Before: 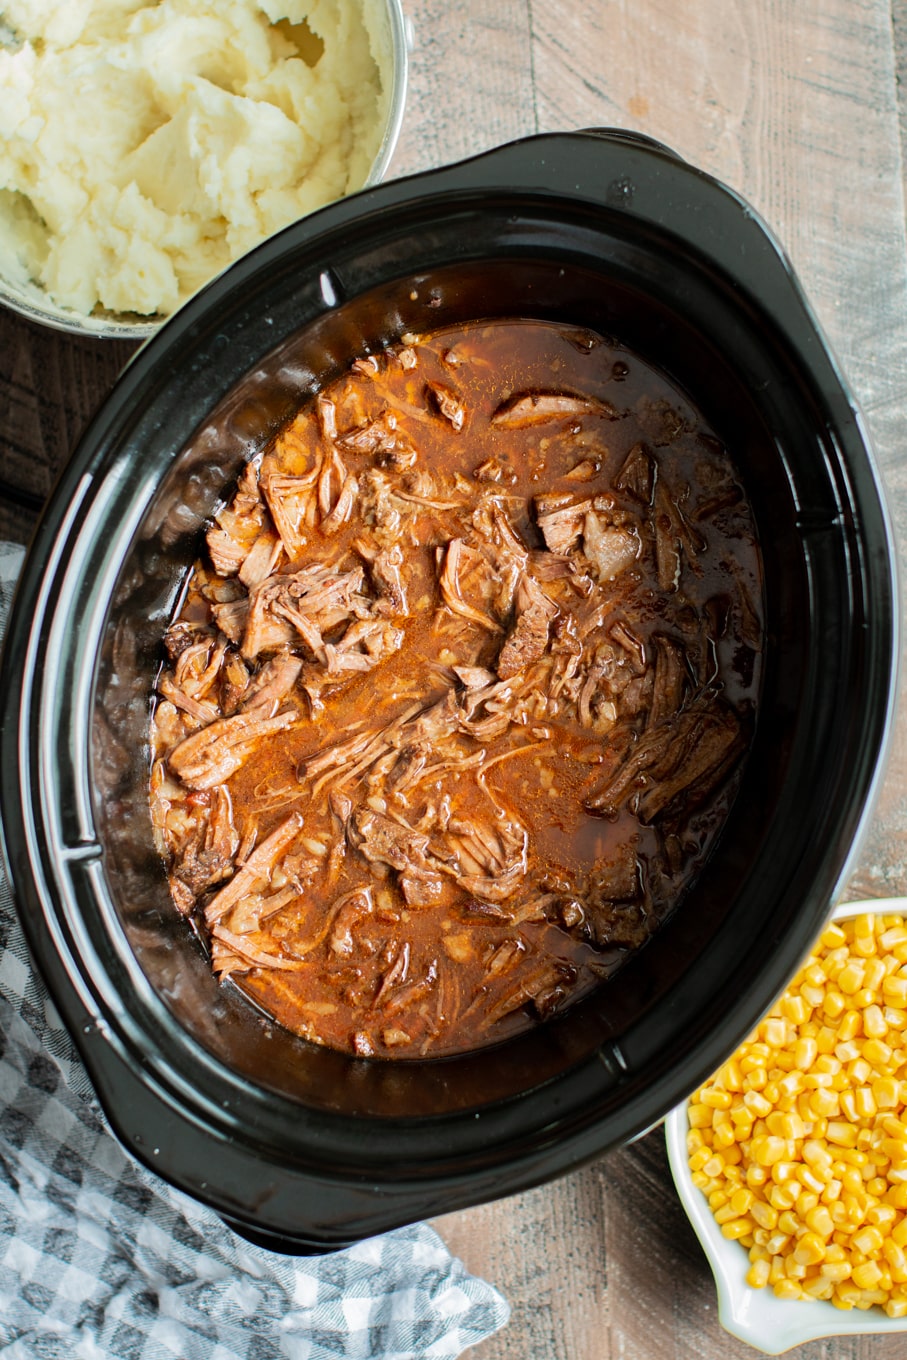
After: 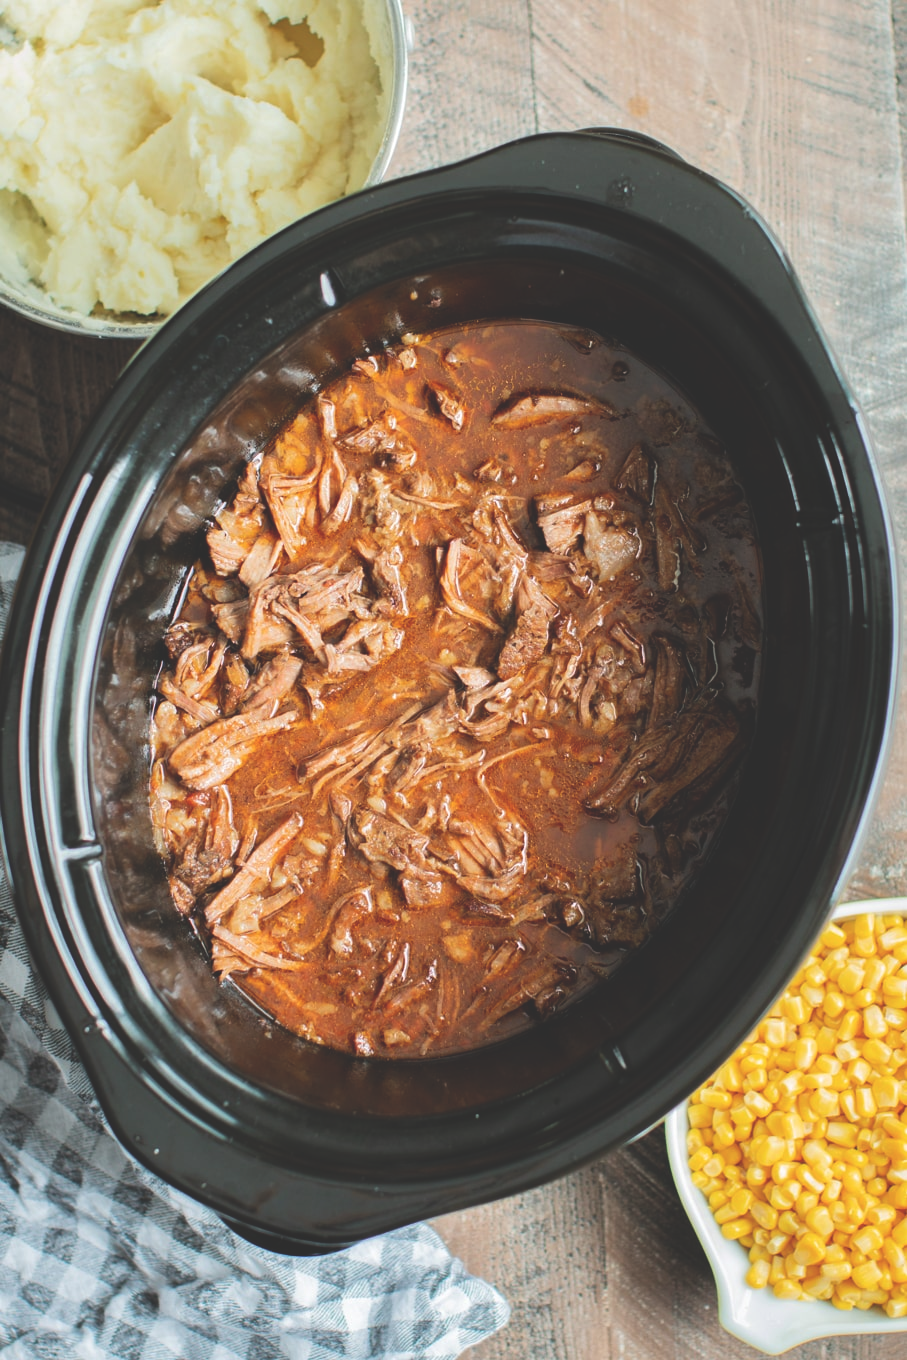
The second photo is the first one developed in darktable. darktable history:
exposure: black level correction -0.027, compensate highlight preservation false
